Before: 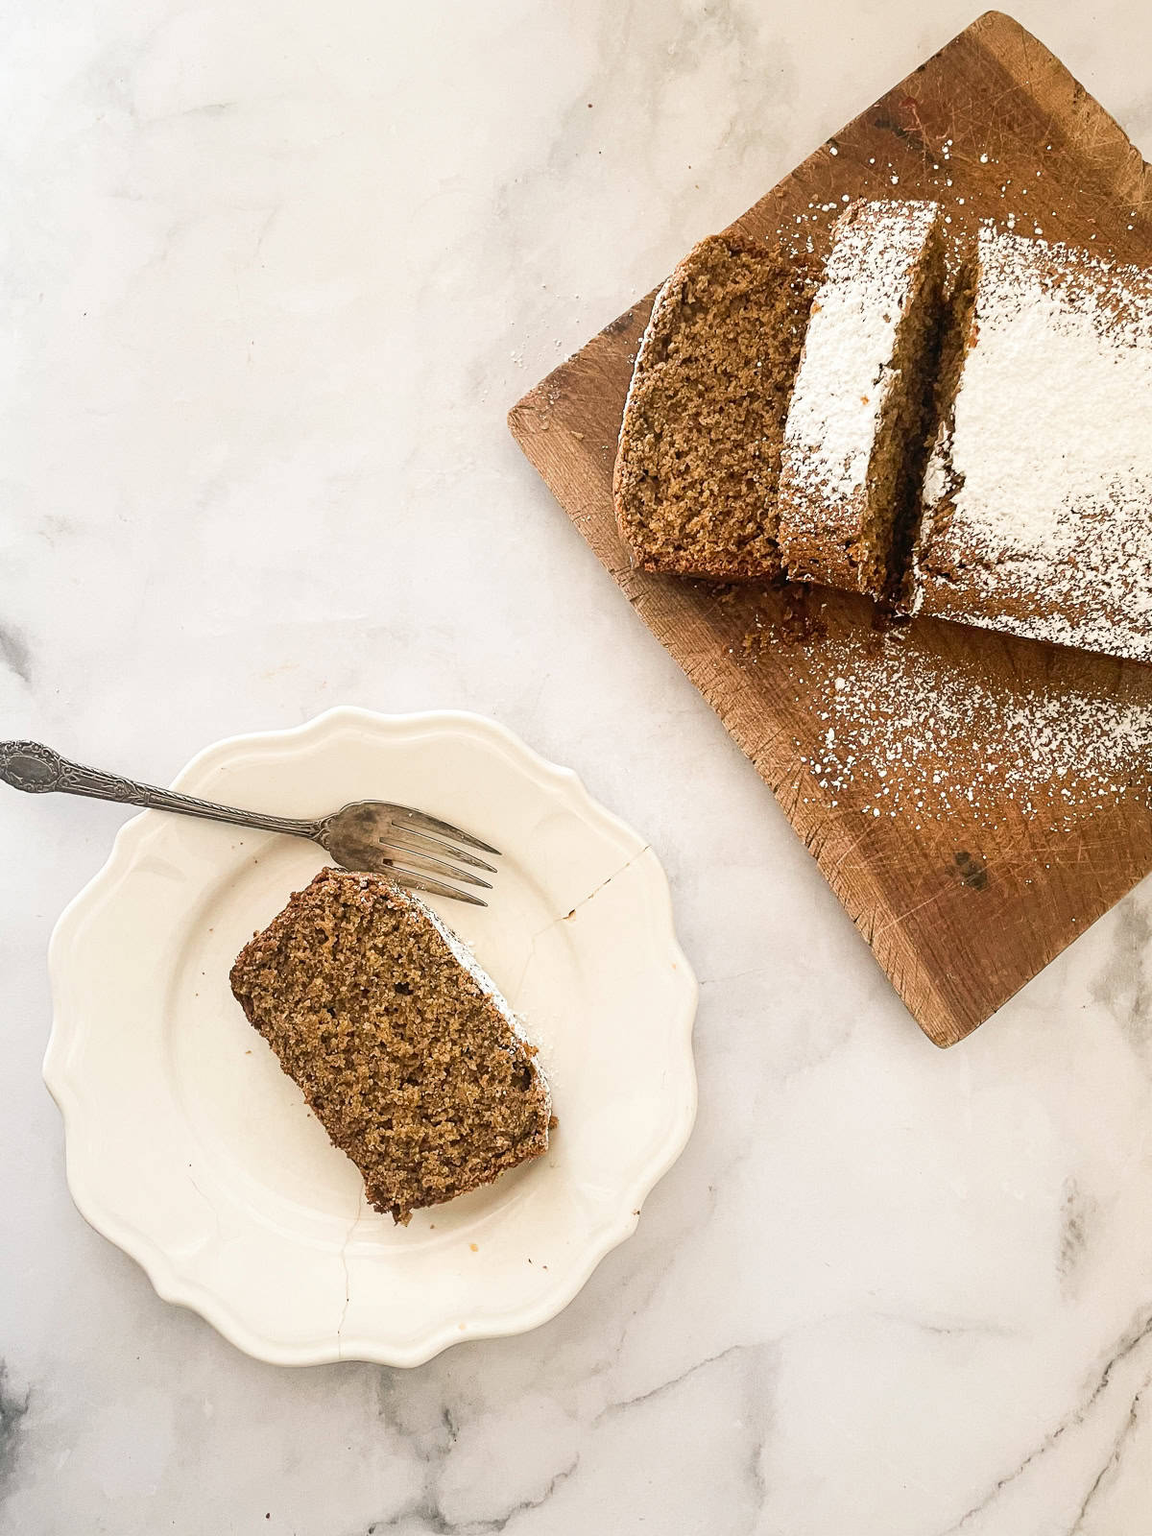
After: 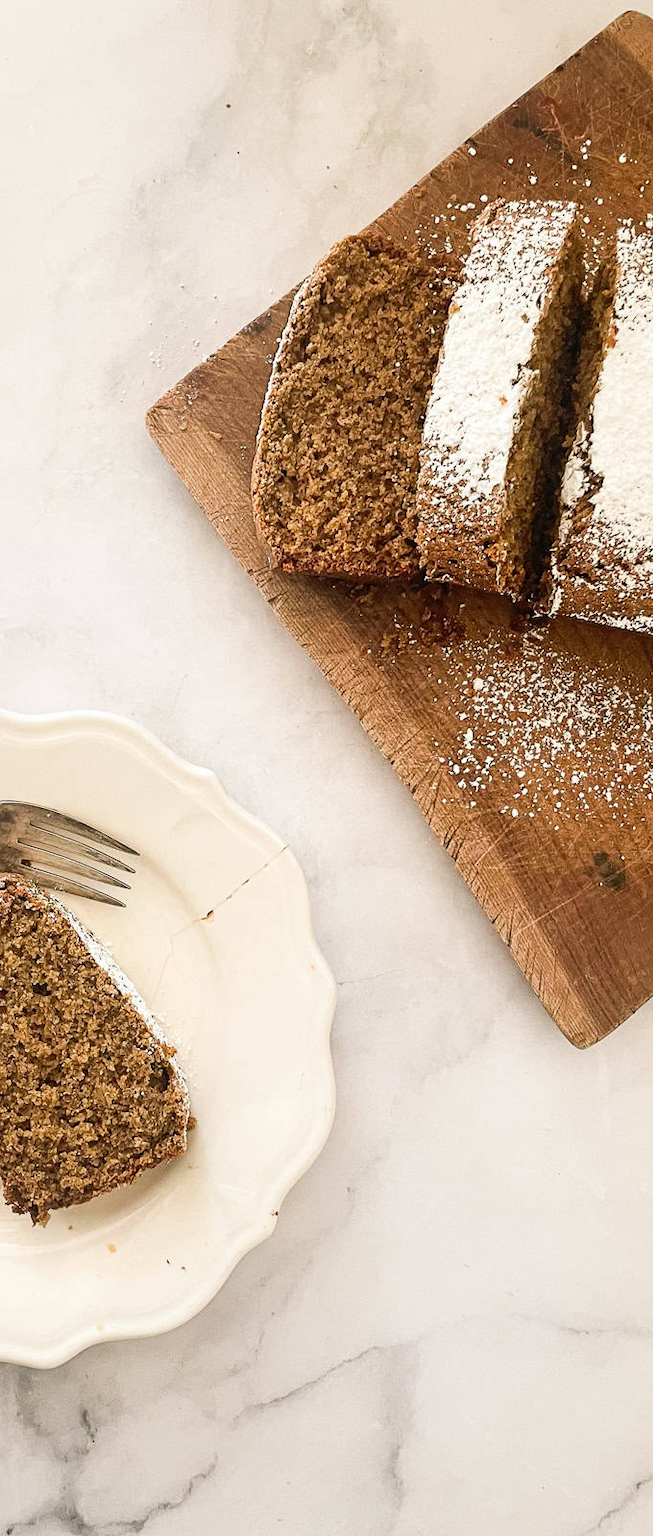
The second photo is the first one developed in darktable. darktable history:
crop: left 31.464%, top 0.024%, right 11.857%
